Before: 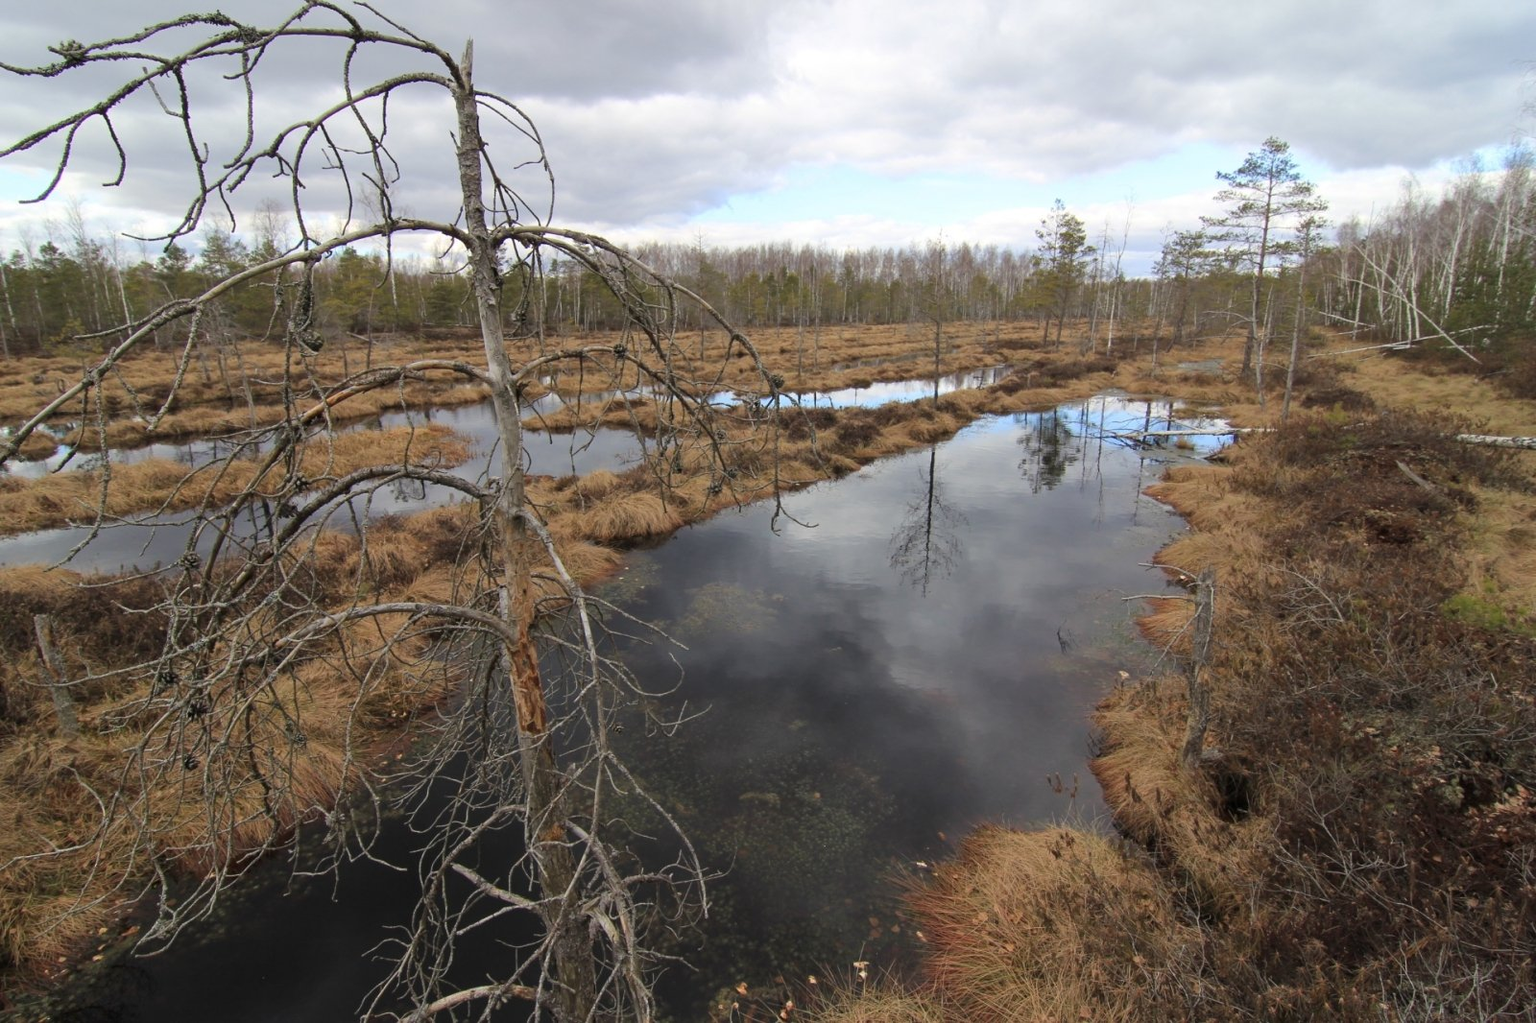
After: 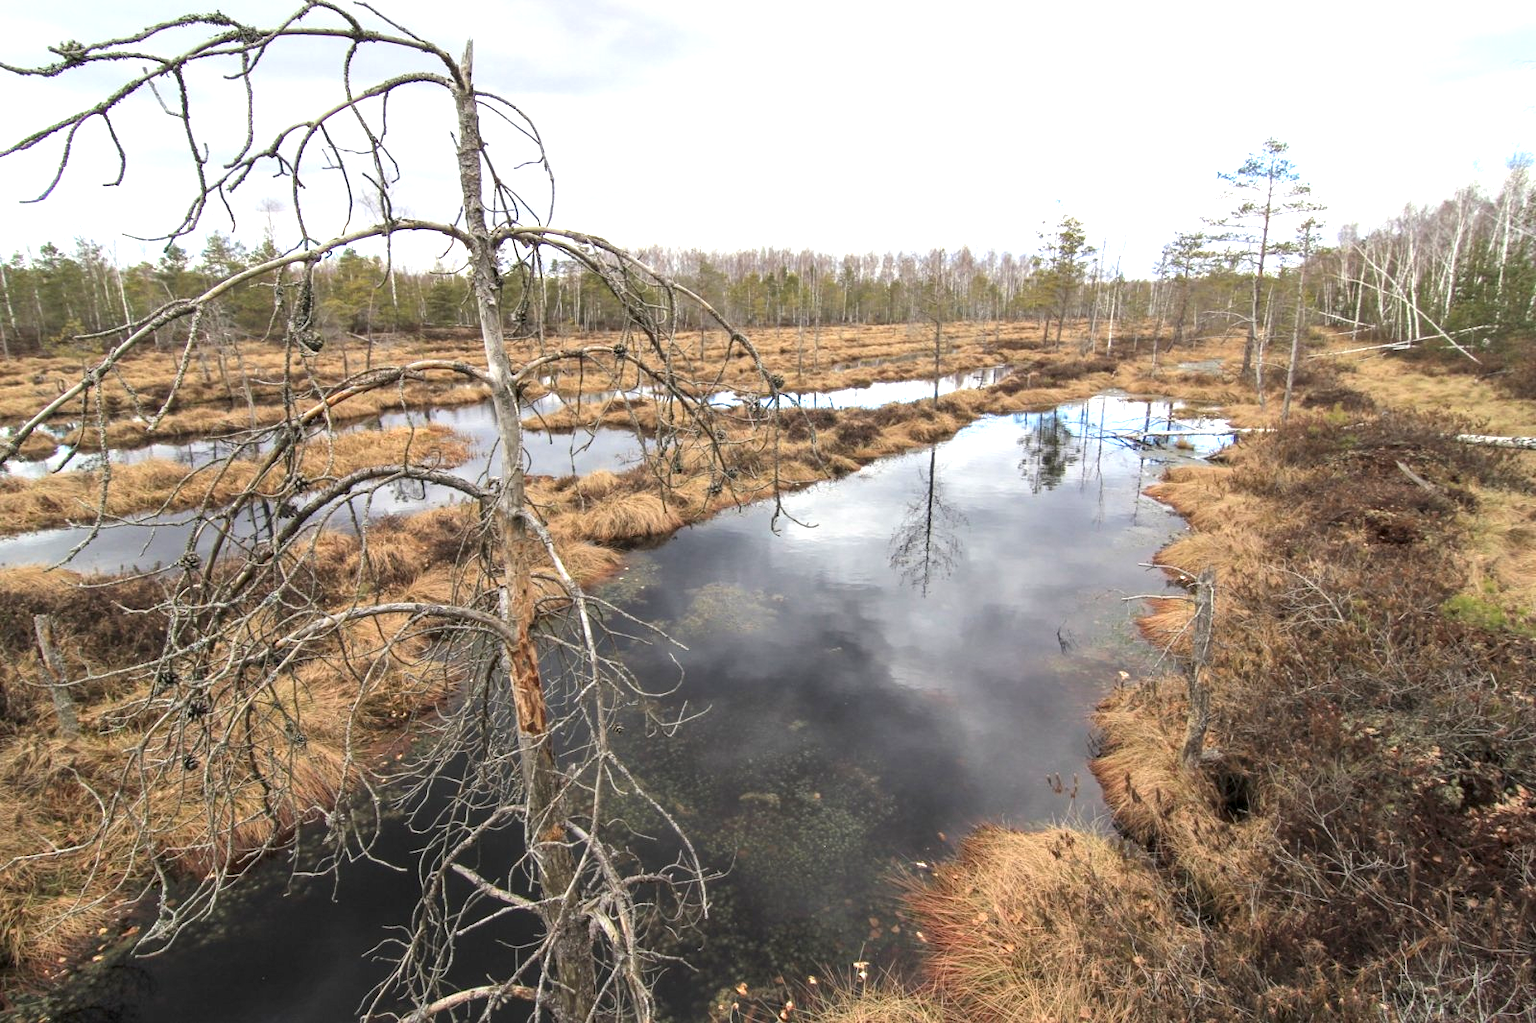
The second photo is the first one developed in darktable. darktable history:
local contrast: on, module defaults
exposure: exposure 1 EV, compensate highlight preservation false
